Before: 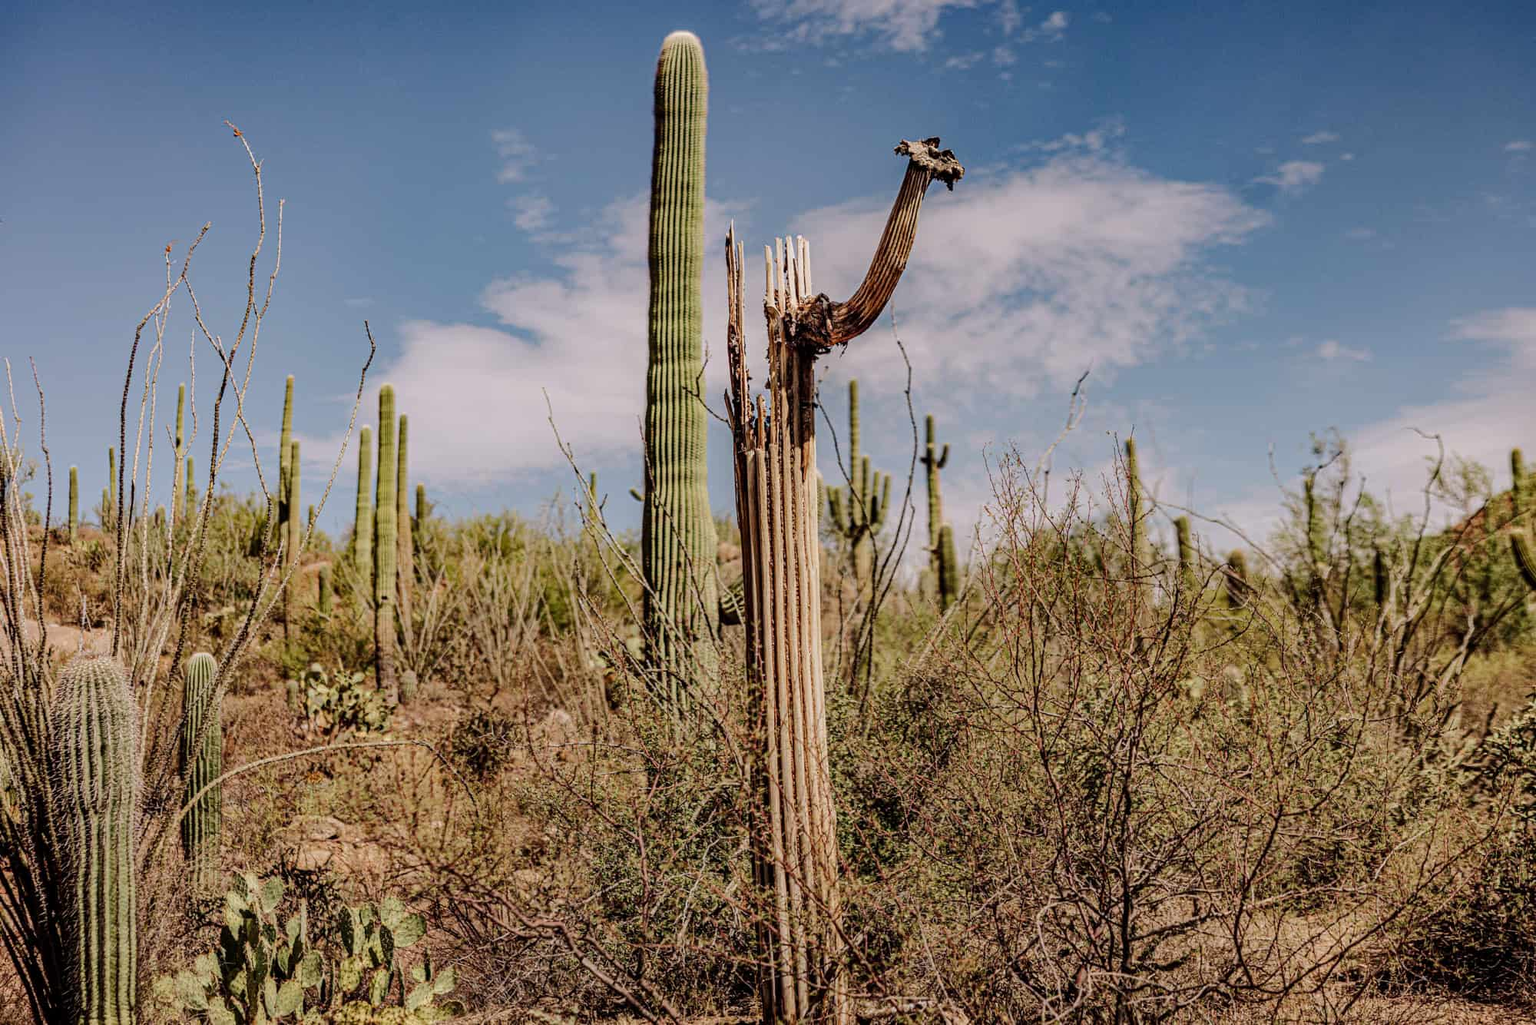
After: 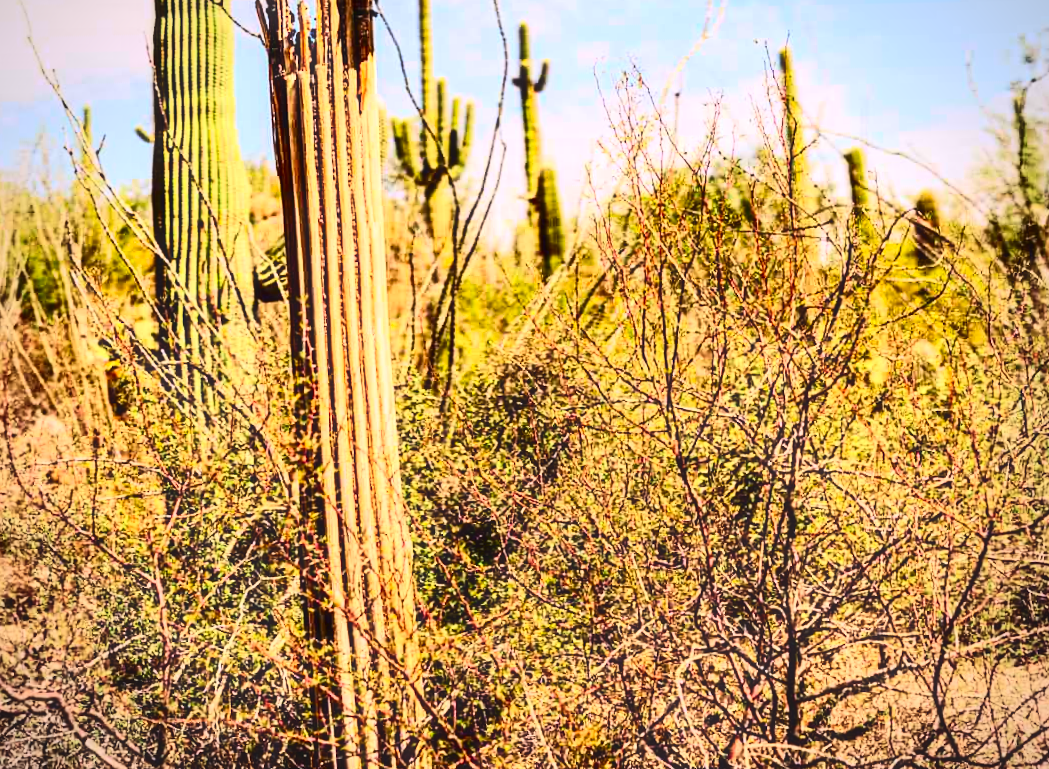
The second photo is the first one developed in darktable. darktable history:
color contrast: green-magenta contrast 1.55, blue-yellow contrast 1.83
vignetting: fall-off radius 60.92%
contrast brightness saturation: contrast 0.4, brightness 0.1, saturation 0.21
exposure: exposure 0.74 EV, compensate highlight preservation false
crop: left 34.479%, top 38.822%, right 13.718%, bottom 5.172%
rotate and perspective: rotation -1.17°, automatic cropping off
haze removal: strength -0.1, adaptive false
